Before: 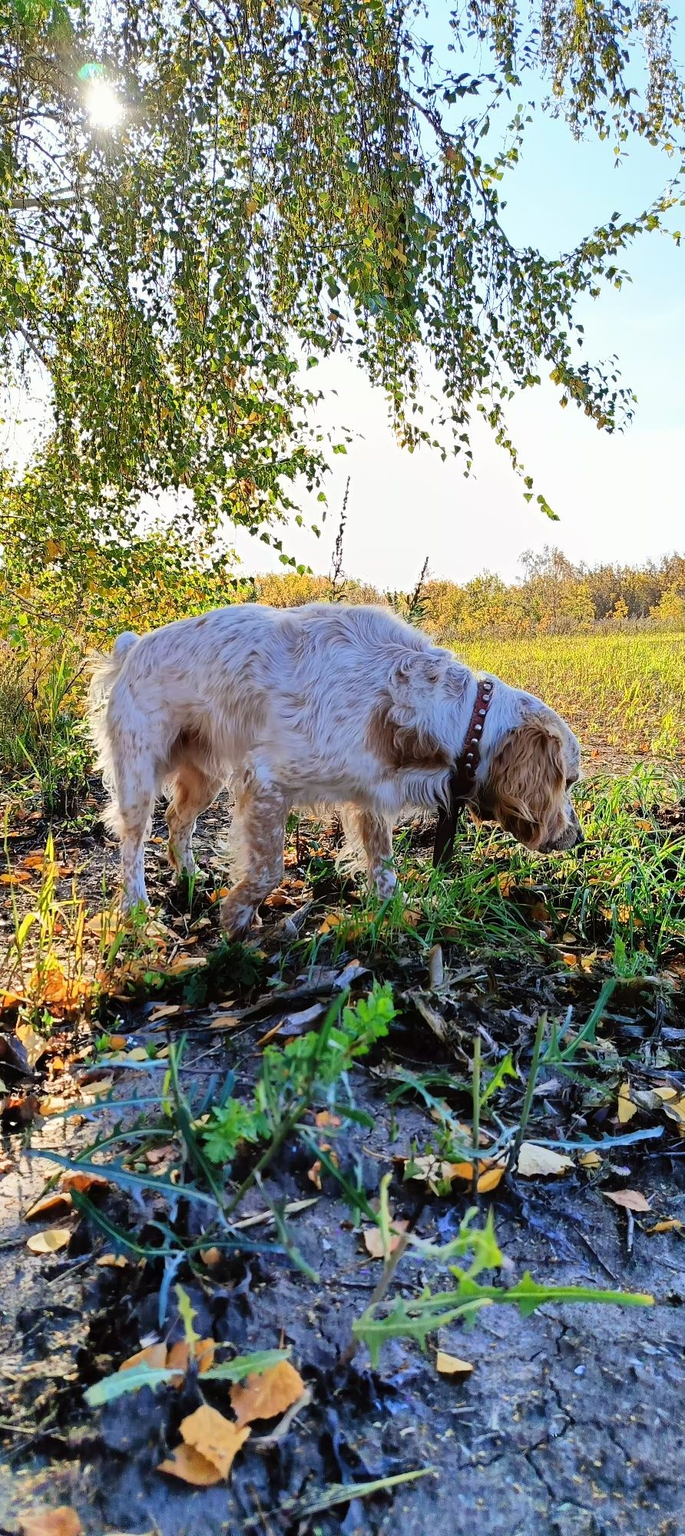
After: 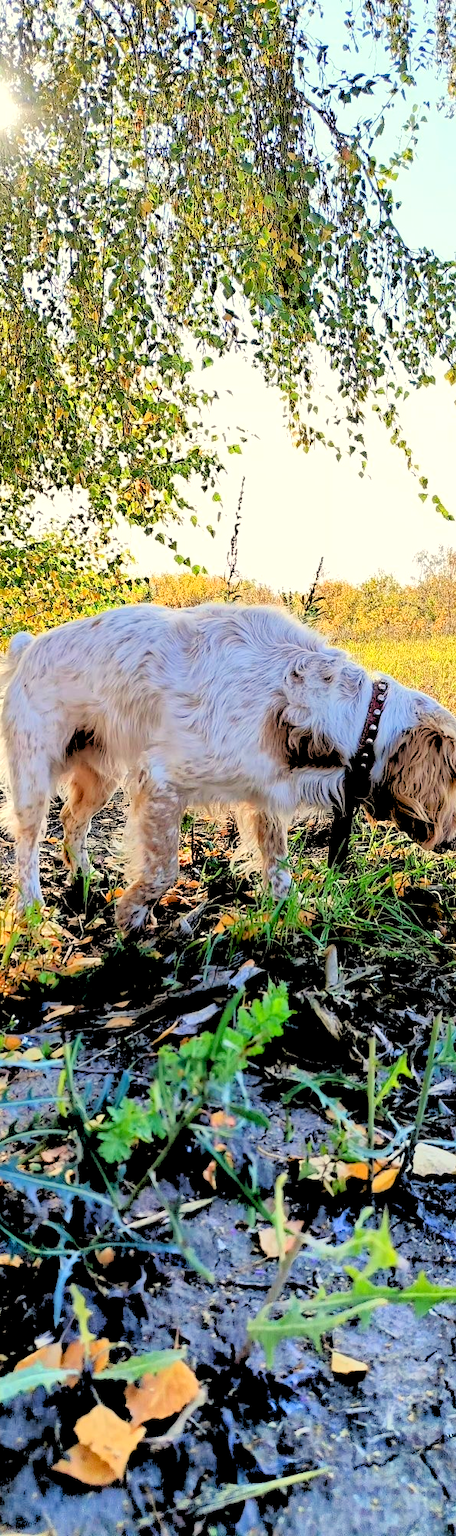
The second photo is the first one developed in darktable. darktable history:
exposure: black level correction 0.007, exposure 0.159 EV, compensate highlight preservation false
white balance: red 1.029, blue 0.92
rgb levels: levels [[0.027, 0.429, 0.996], [0, 0.5, 1], [0, 0.5, 1]]
crop: left 15.419%, right 17.914%
